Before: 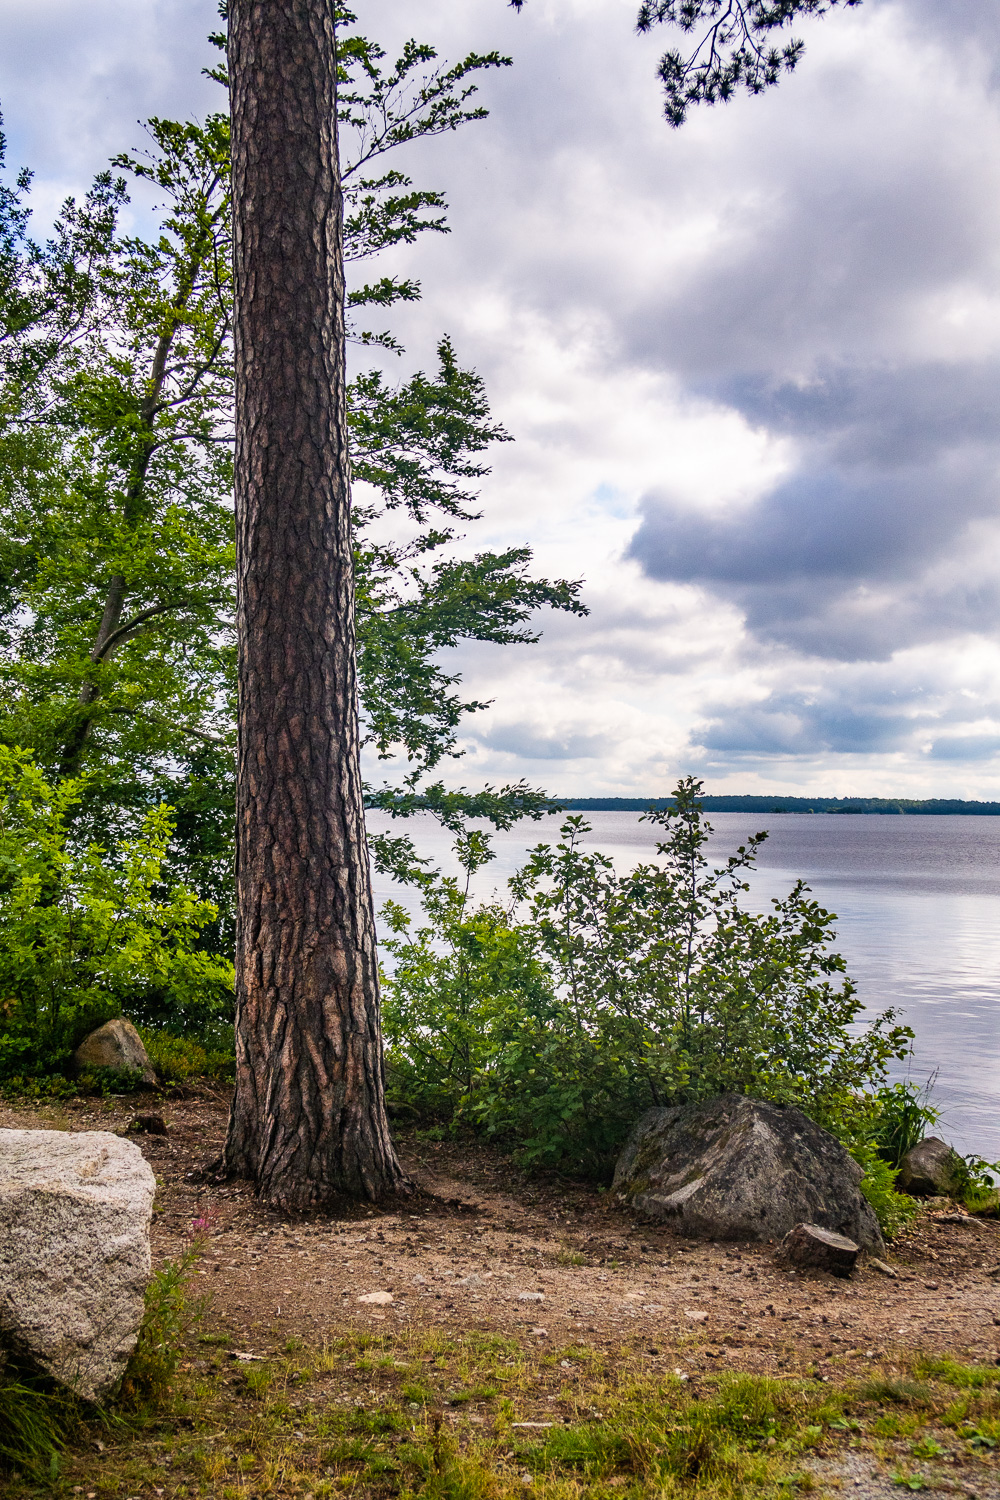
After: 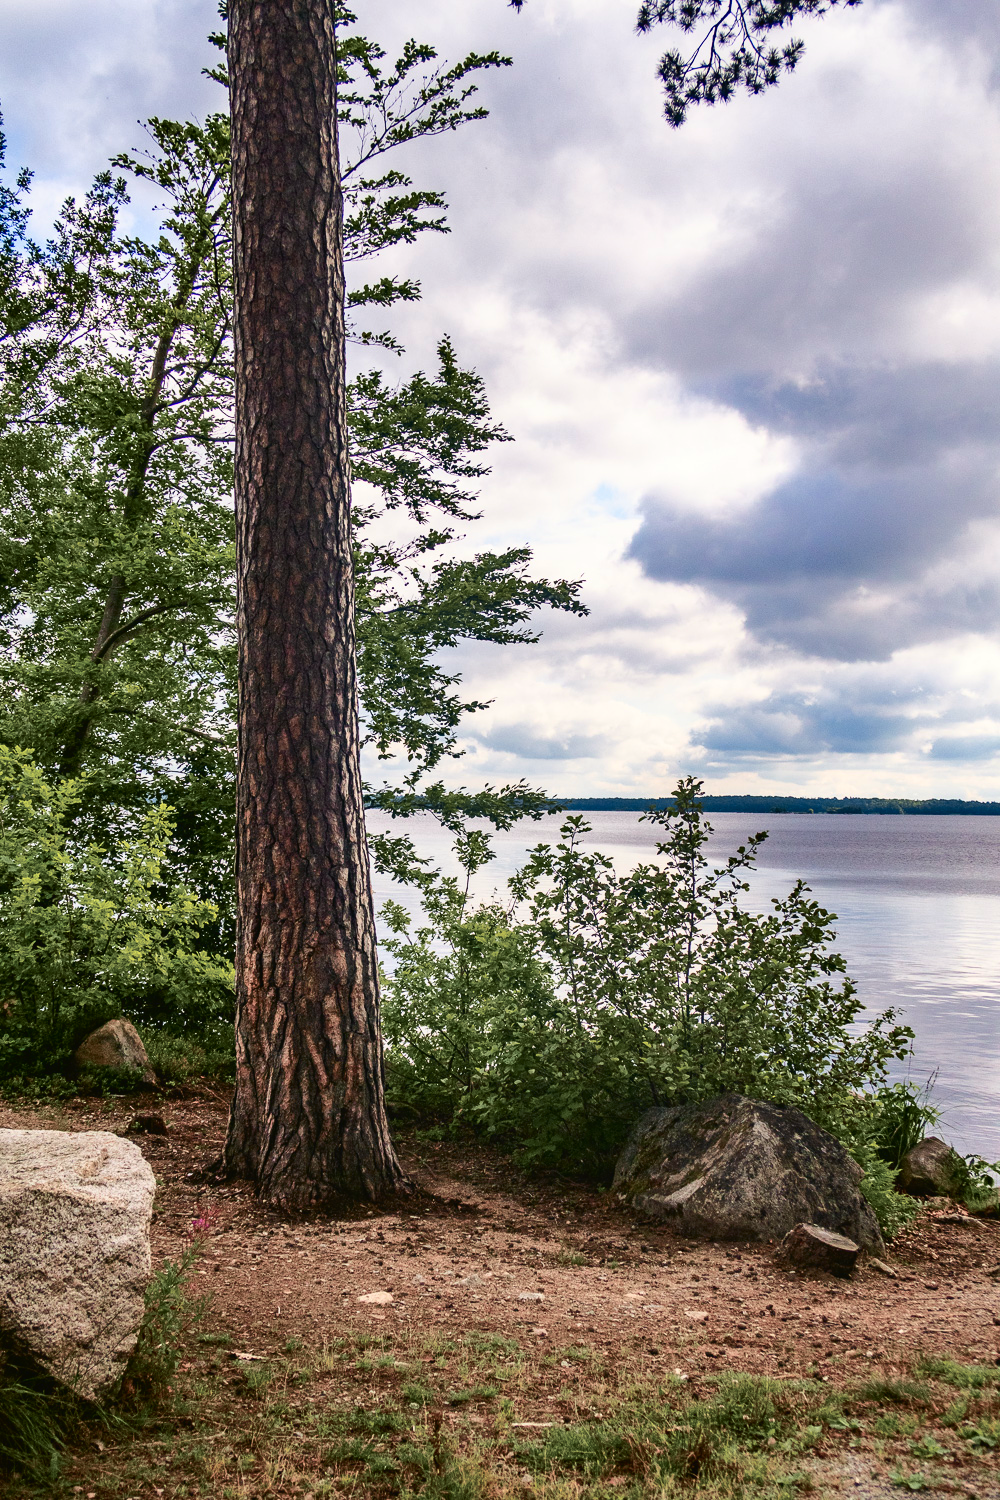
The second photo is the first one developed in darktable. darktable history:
tone curve: curves: ch0 [(0, 0.021) (0.059, 0.053) (0.212, 0.18) (0.337, 0.304) (0.495, 0.505) (0.725, 0.731) (0.89, 0.919) (1, 1)]; ch1 [(0, 0) (0.094, 0.081) (0.285, 0.299) (0.403, 0.436) (0.479, 0.475) (0.54, 0.55) (0.615, 0.637) (0.683, 0.688) (1, 1)]; ch2 [(0, 0) (0.257, 0.217) (0.434, 0.434) (0.498, 0.507) (0.527, 0.542) (0.597, 0.587) (0.658, 0.595) (1, 1)], color space Lab, independent channels, preserve colors none
